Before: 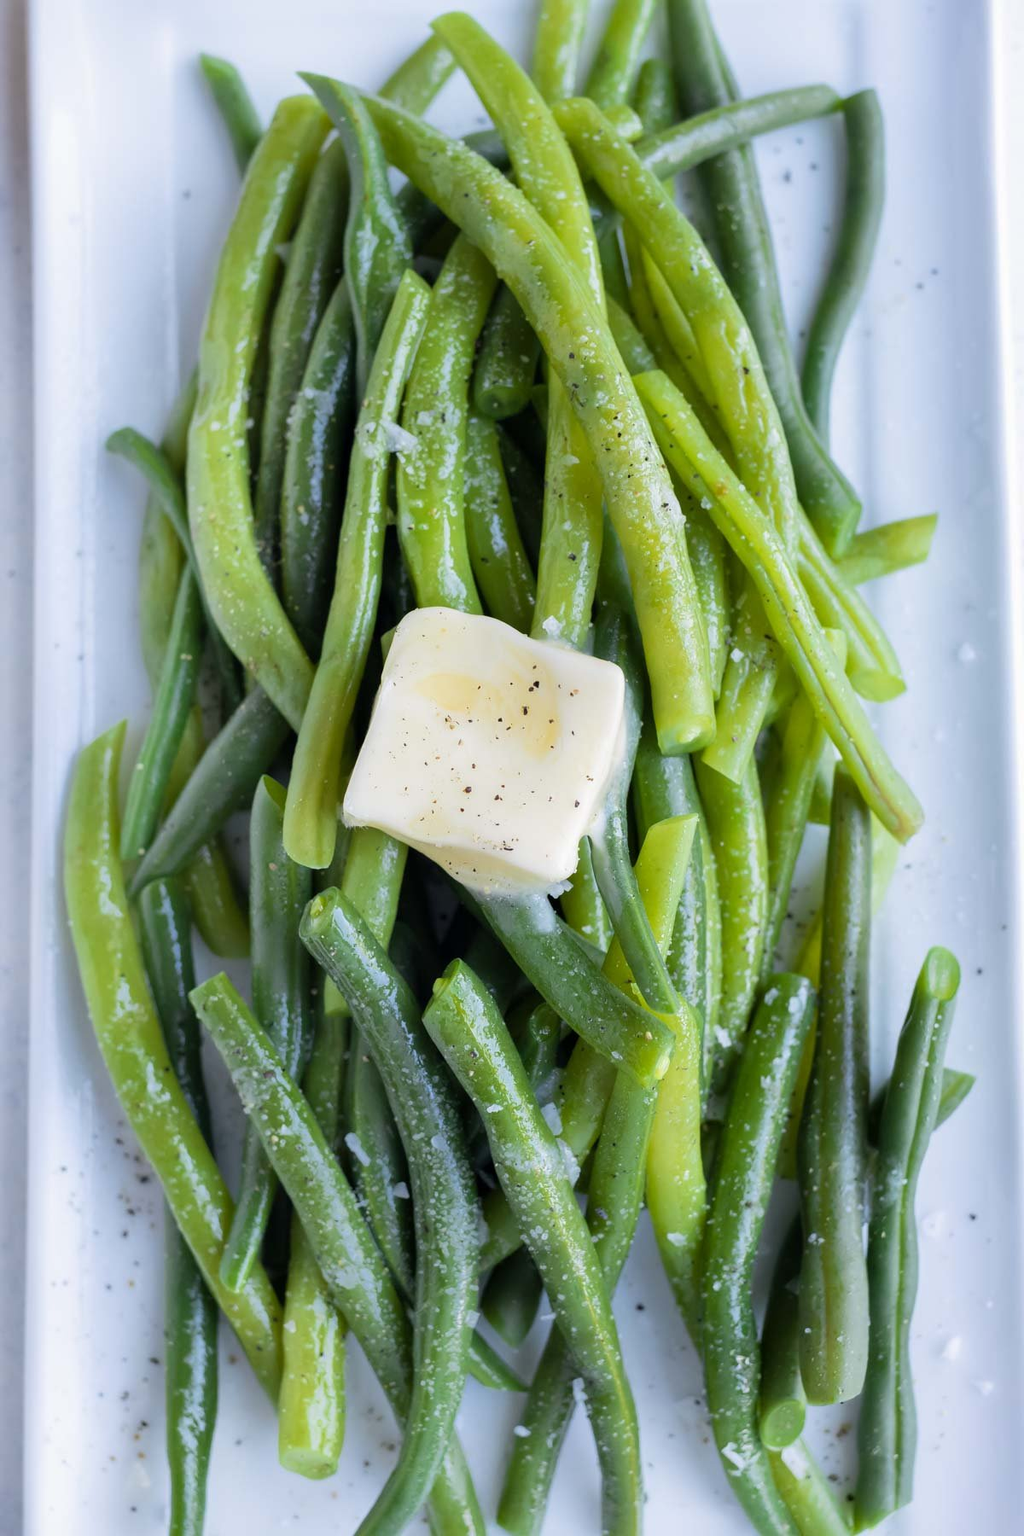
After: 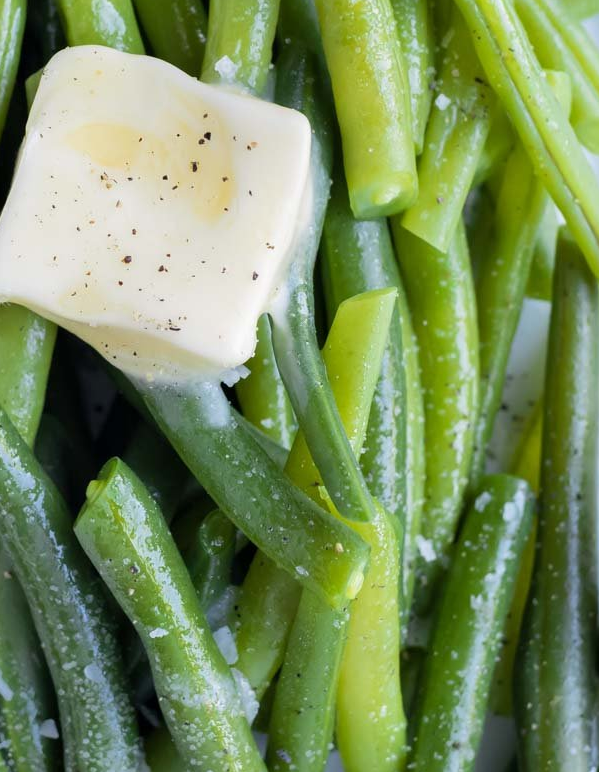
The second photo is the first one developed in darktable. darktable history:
crop: left 35.154%, top 37.036%, right 14.883%, bottom 20.056%
